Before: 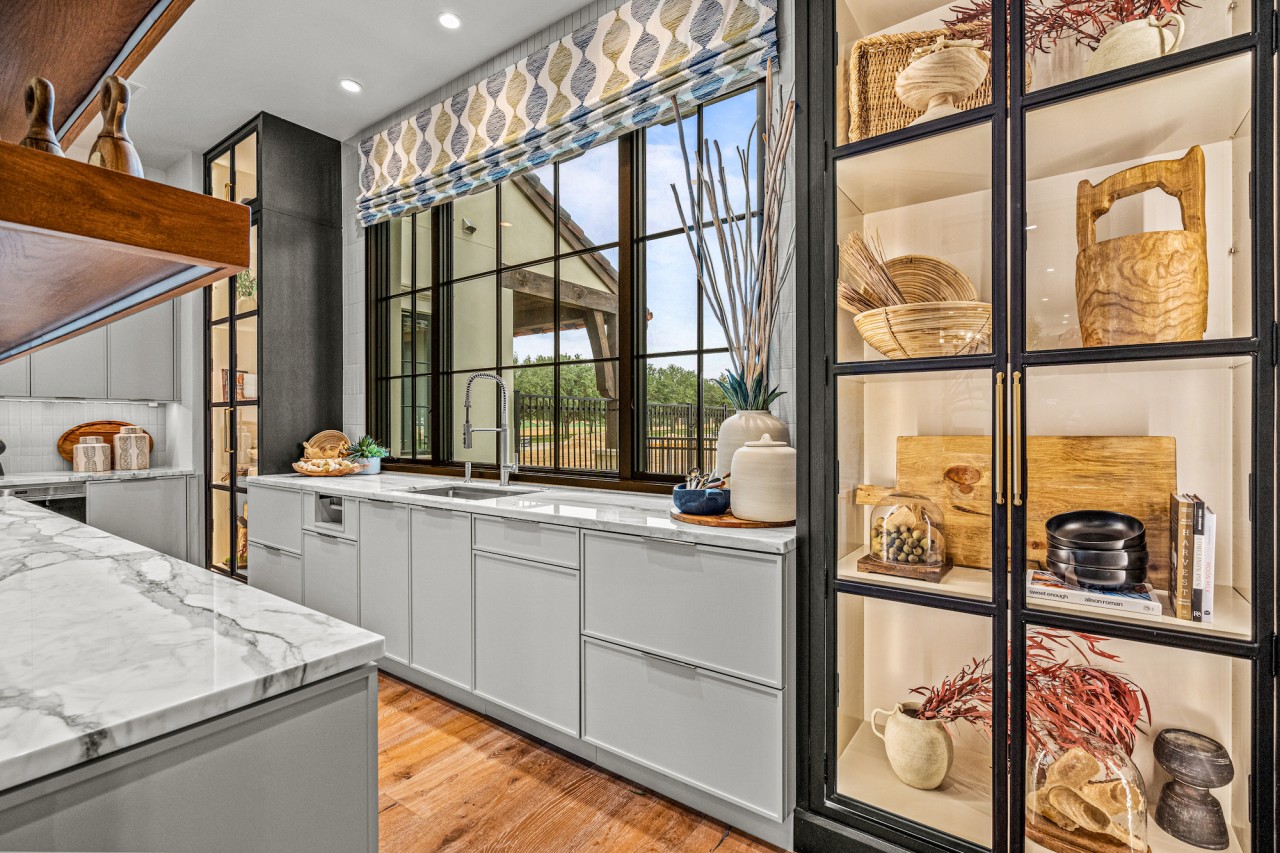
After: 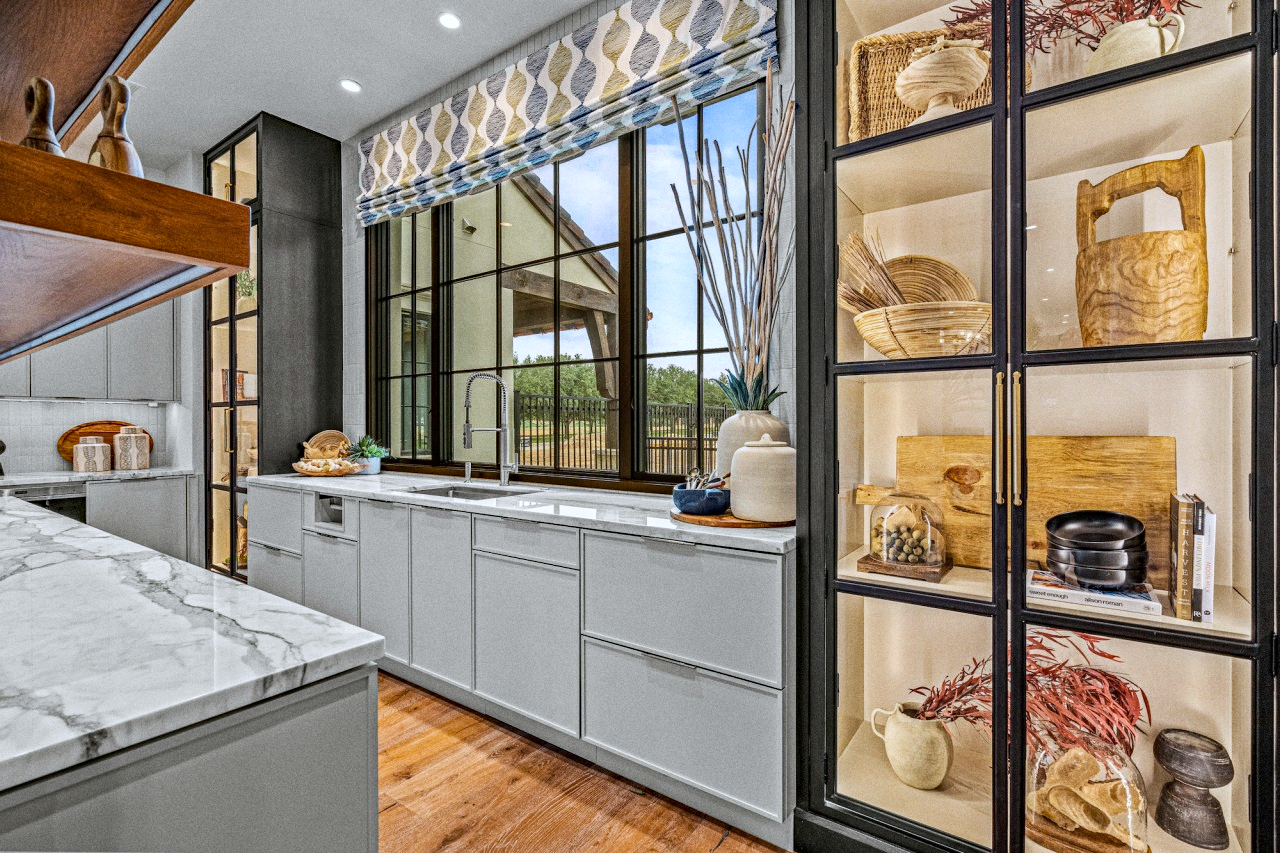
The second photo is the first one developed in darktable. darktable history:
grain: coarseness 0.47 ISO
white balance: red 0.967, blue 1.049
haze removal: compatibility mode true, adaptive false
